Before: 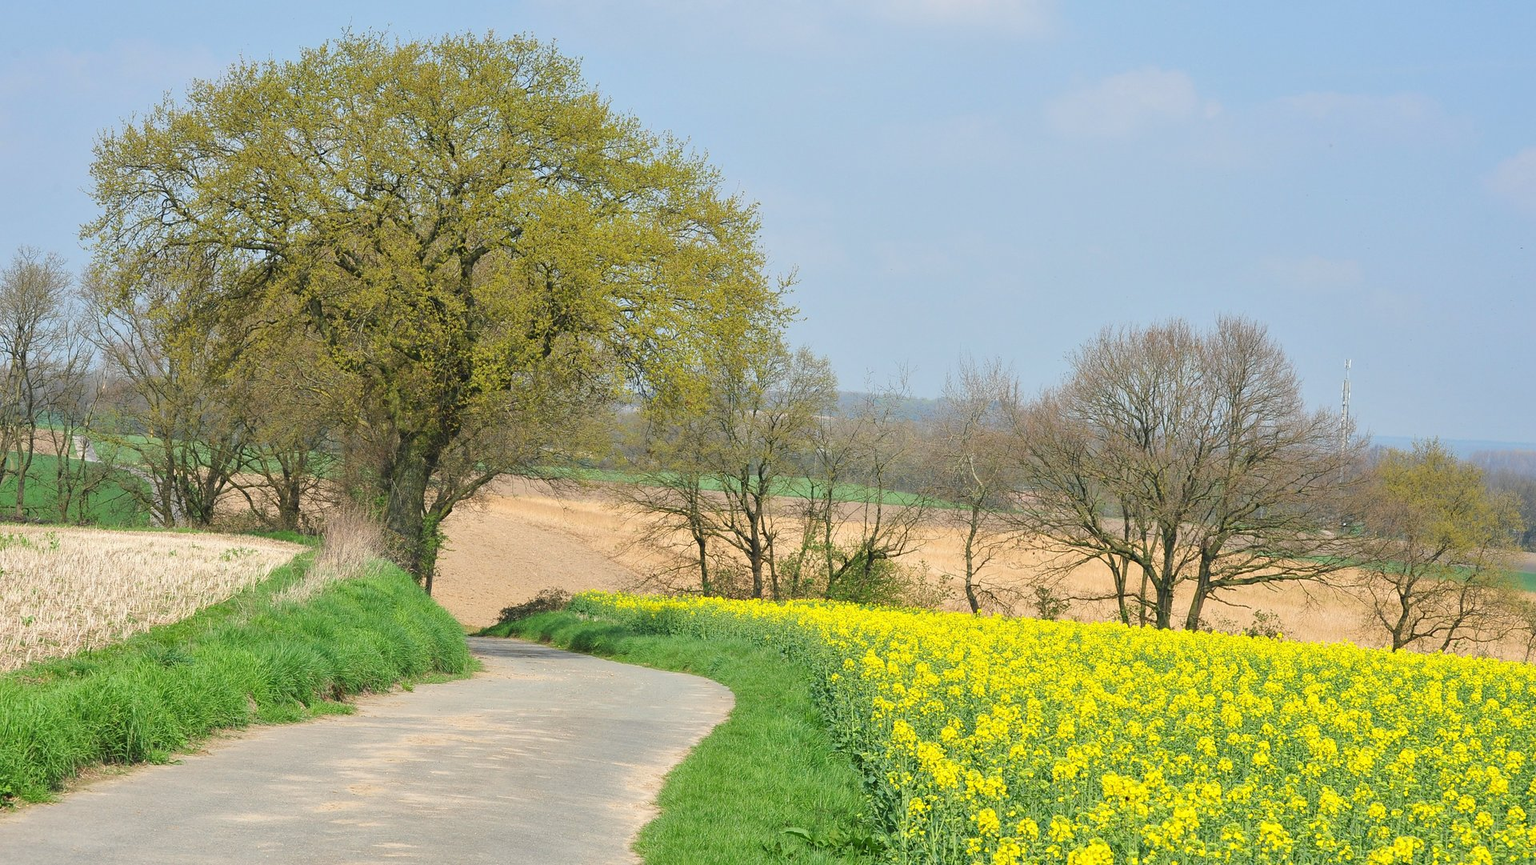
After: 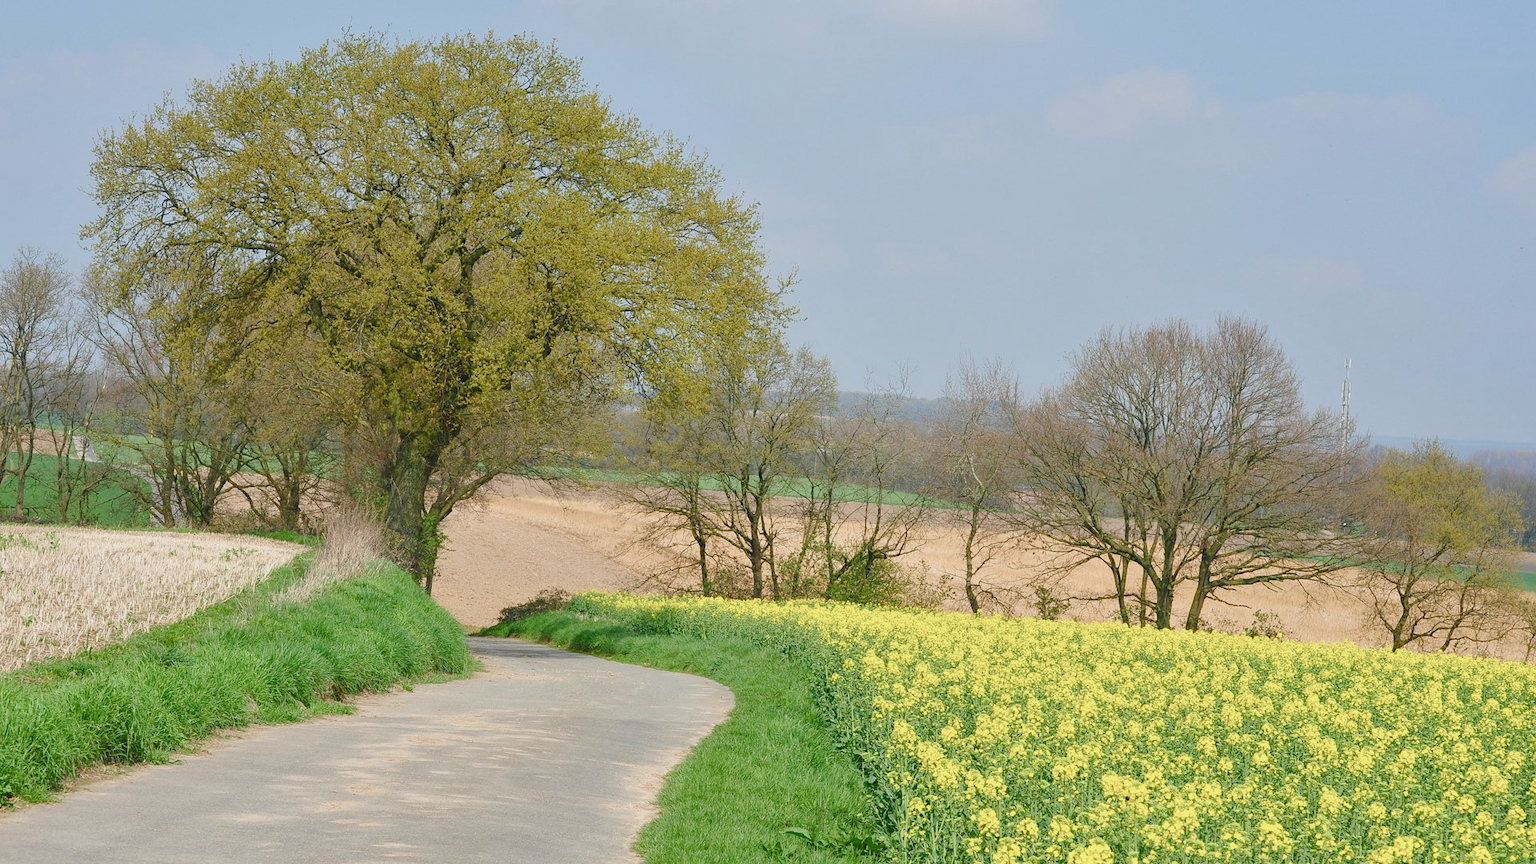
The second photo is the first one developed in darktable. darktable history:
color balance rgb: shadows lift › chroma 1%, shadows lift › hue 113°, highlights gain › chroma 0.2%, highlights gain › hue 333°, perceptual saturation grading › global saturation 20%, perceptual saturation grading › highlights -50%, perceptual saturation grading › shadows 25%, contrast -10%
tone equalizer: on, module defaults
exposure: black level correction 0.001, compensate highlight preservation false
